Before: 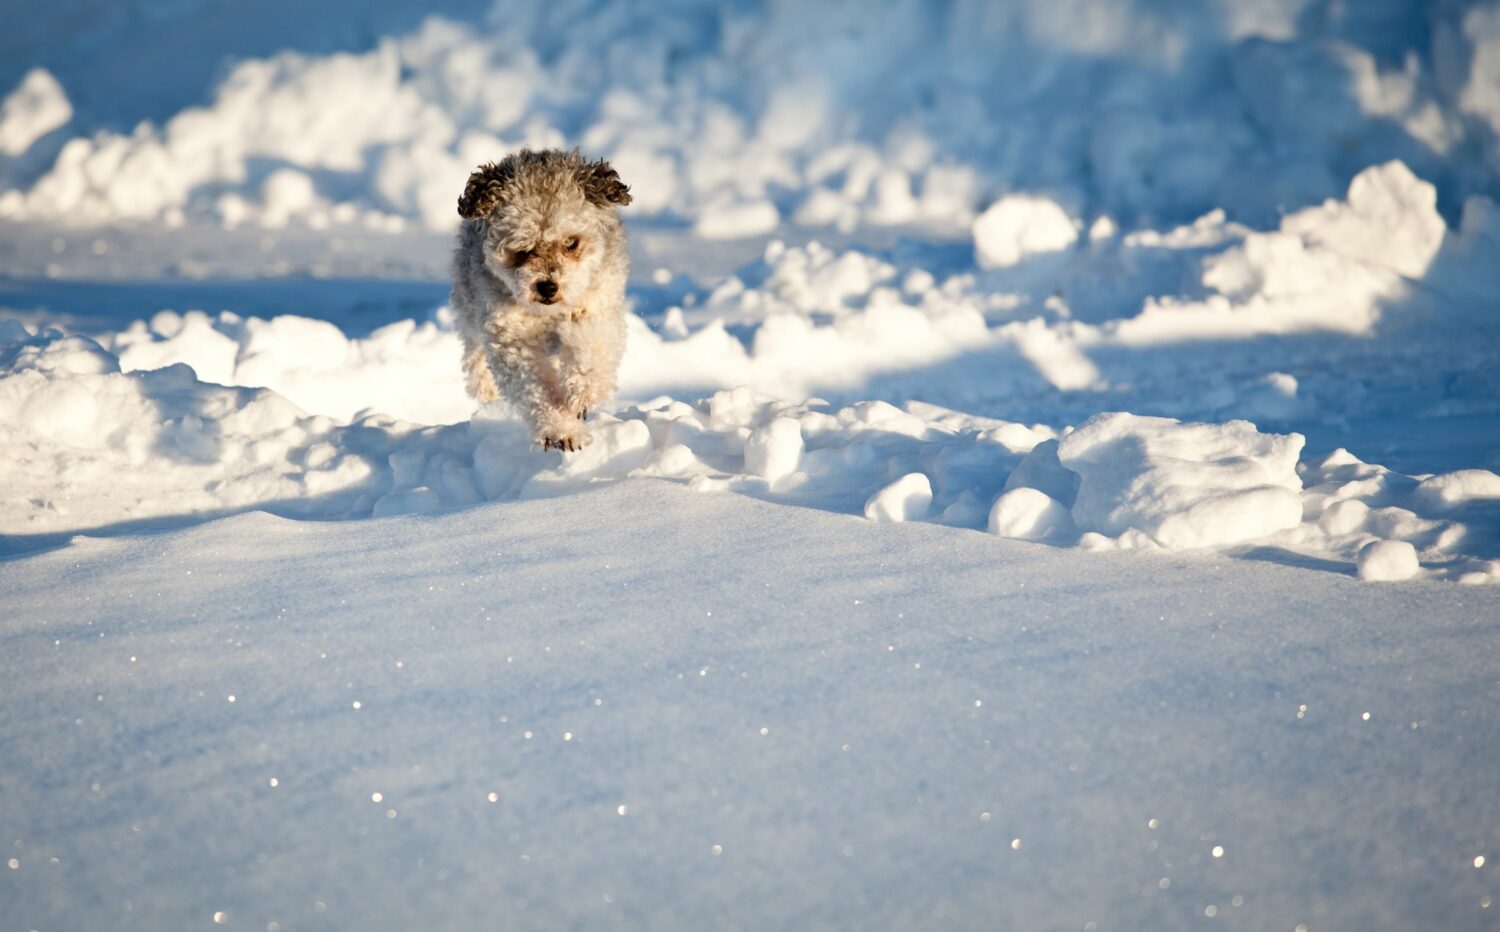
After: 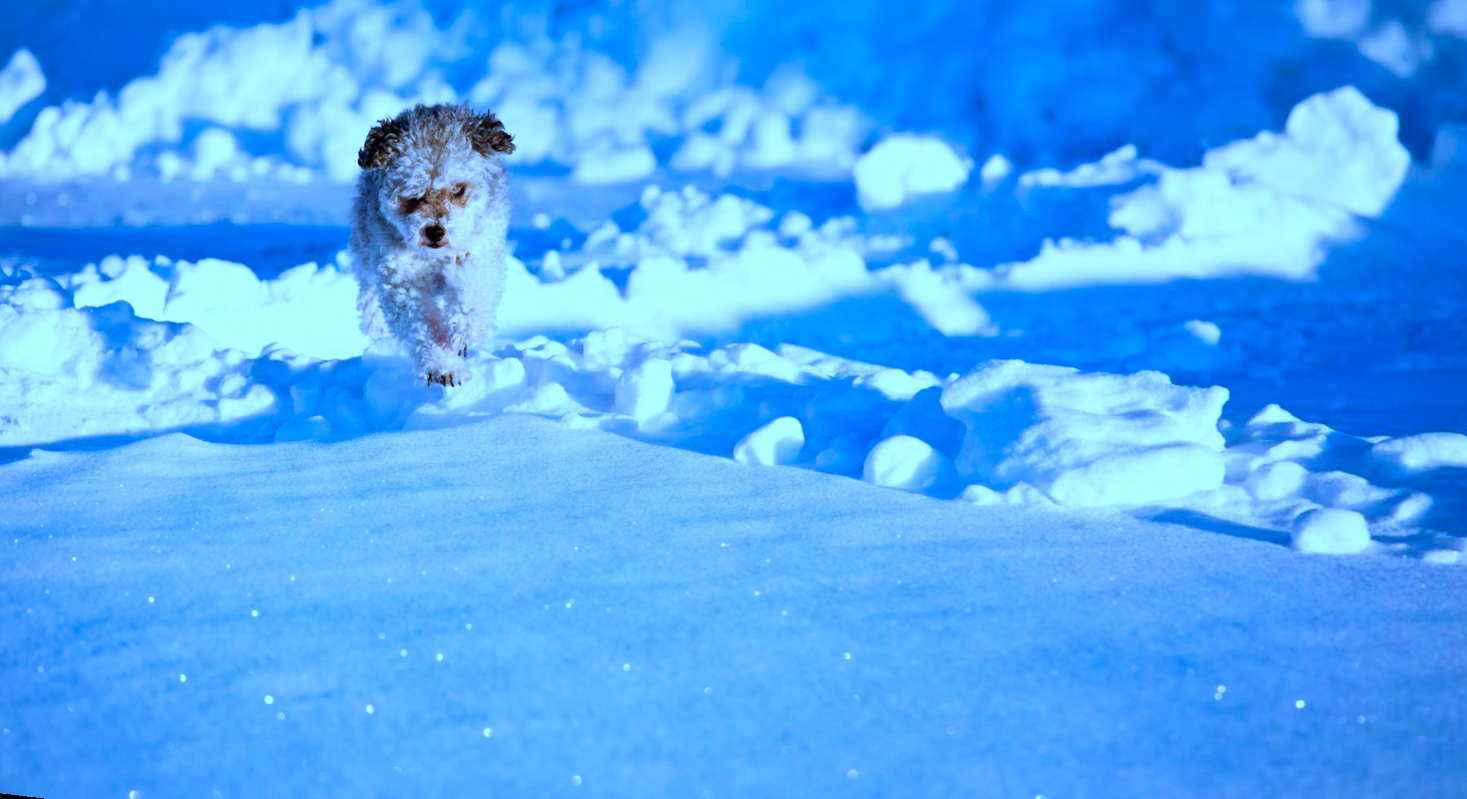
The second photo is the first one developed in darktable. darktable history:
color calibration: illuminant as shot in camera, x 0.462, y 0.419, temperature 2651.64 K
rotate and perspective: rotation 1.69°, lens shift (vertical) -0.023, lens shift (horizontal) -0.291, crop left 0.025, crop right 0.988, crop top 0.092, crop bottom 0.842
velvia: strength 39.63%
